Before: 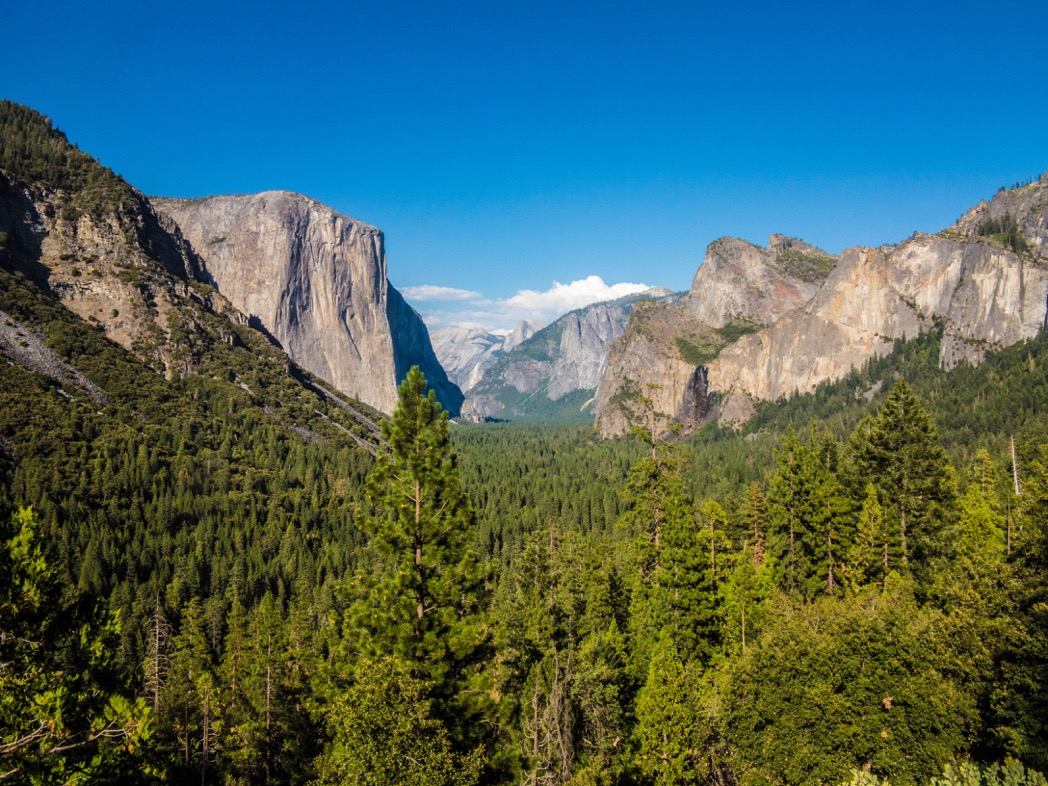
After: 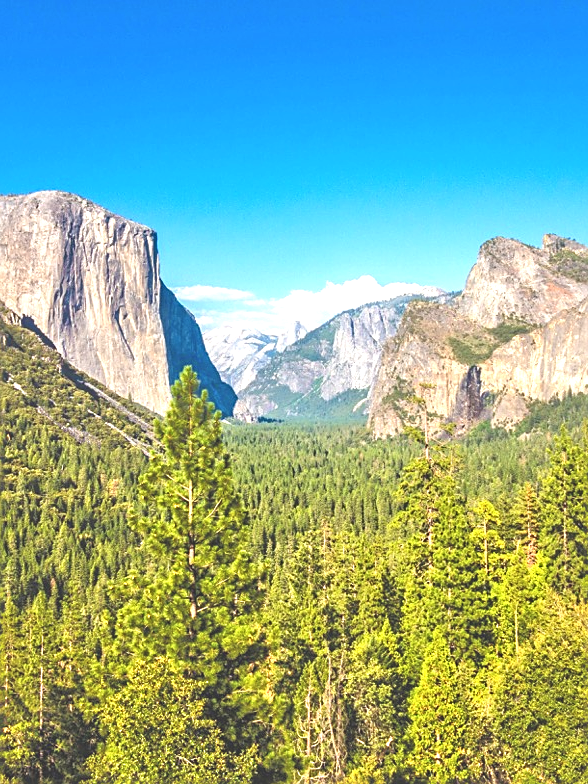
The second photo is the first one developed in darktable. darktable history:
exposure: black level correction -0.005, exposure 1 EV, compensate highlight preservation false
tone equalizer: -8 EV 2 EV, -7 EV 2 EV, -6 EV 2 EV, -5 EV 2 EV, -4 EV 2 EV, -3 EV 1.5 EV, -2 EV 1 EV, -1 EV 0.5 EV
crop: left 21.674%, right 22.086%
sharpen: on, module defaults
